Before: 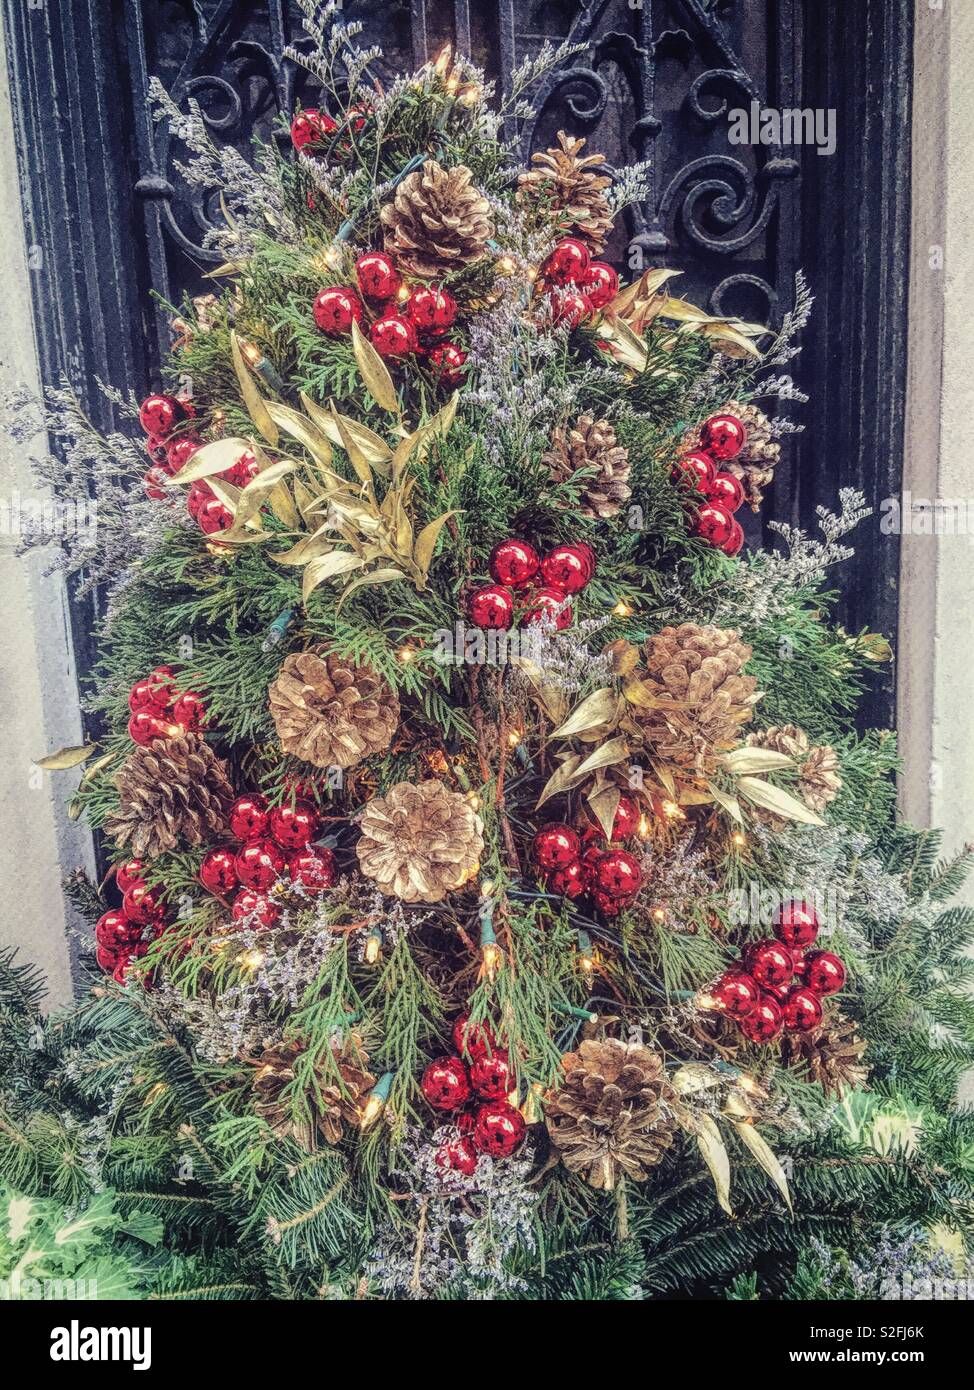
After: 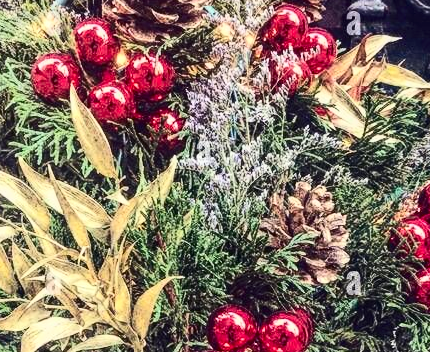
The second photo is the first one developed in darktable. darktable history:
color balance rgb: perceptual saturation grading › global saturation 0.125%
crop: left 29.013%, top 16.835%, right 26.785%, bottom 57.83%
contrast brightness saturation: contrast 0.41, brightness 0.096, saturation 0.208
shadows and highlights: radius 126.5, shadows 21.26, highlights -21.49, low approximation 0.01
